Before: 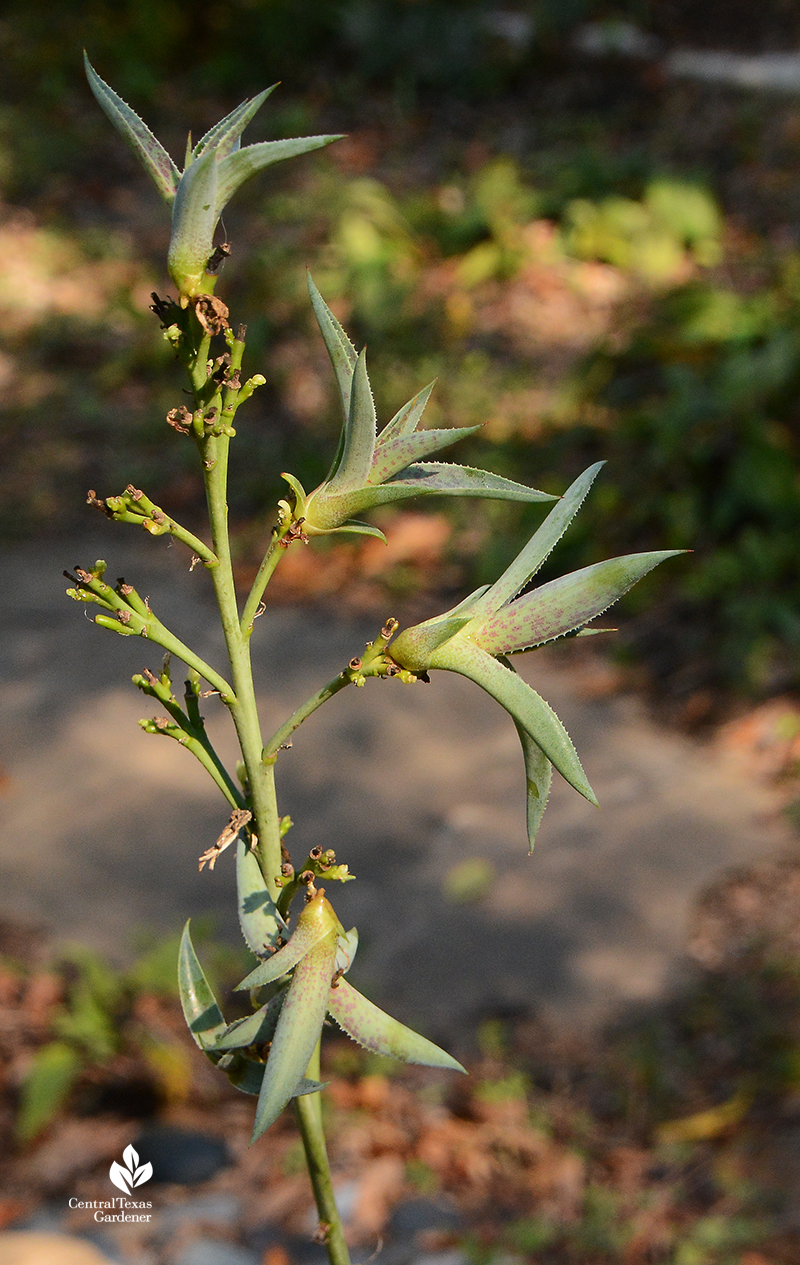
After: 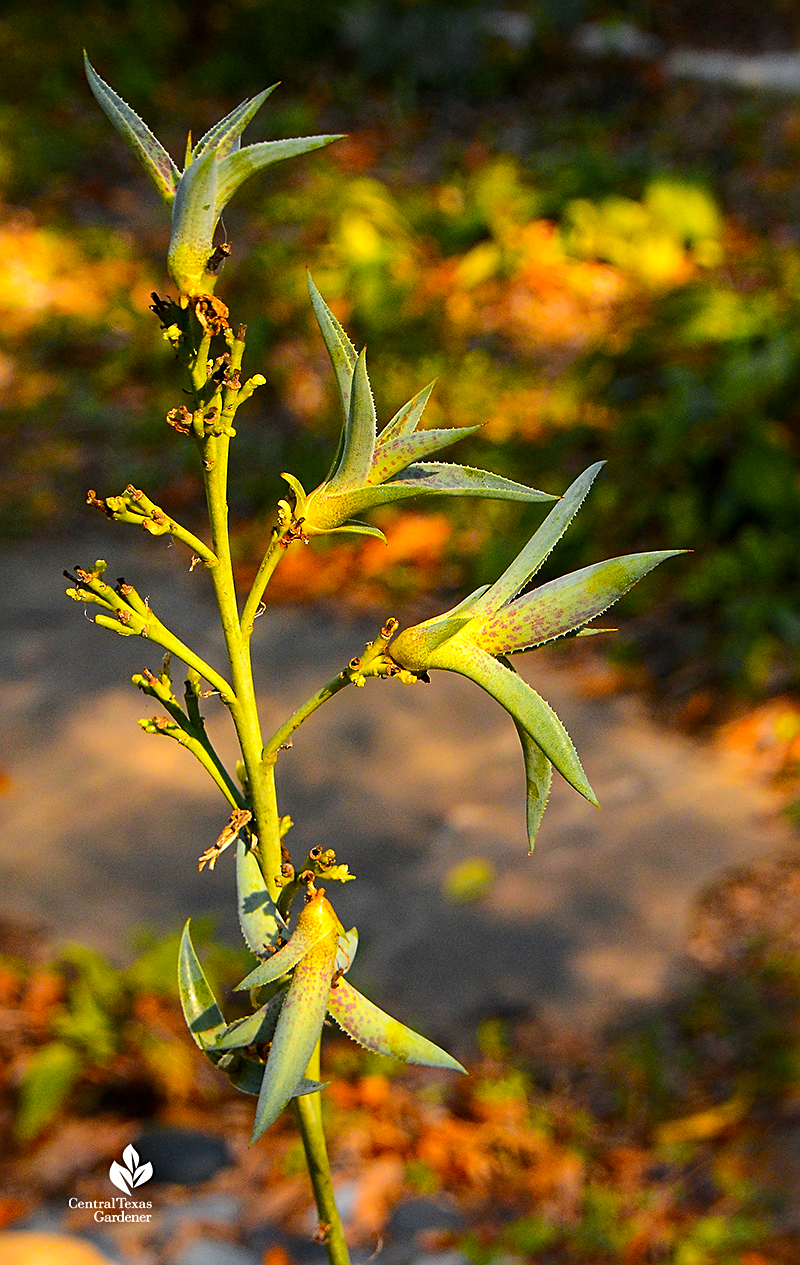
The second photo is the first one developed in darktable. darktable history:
local contrast: highlights 100%, shadows 100%, detail 120%, midtone range 0.2
sharpen: on, module defaults
color balance rgb: linear chroma grading › global chroma 15%, perceptual saturation grading › global saturation 30%
color zones: curves: ch0 [(0, 0.511) (0.143, 0.531) (0.286, 0.56) (0.429, 0.5) (0.571, 0.5) (0.714, 0.5) (0.857, 0.5) (1, 0.5)]; ch1 [(0, 0.525) (0.143, 0.705) (0.286, 0.715) (0.429, 0.35) (0.571, 0.35) (0.714, 0.35) (0.857, 0.4) (1, 0.4)]; ch2 [(0, 0.572) (0.143, 0.512) (0.286, 0.473) (0.429, 0.45) (0.571, 0.5) (0.714, 0.5) (0.857, 0.518) (1, 0.518)]
